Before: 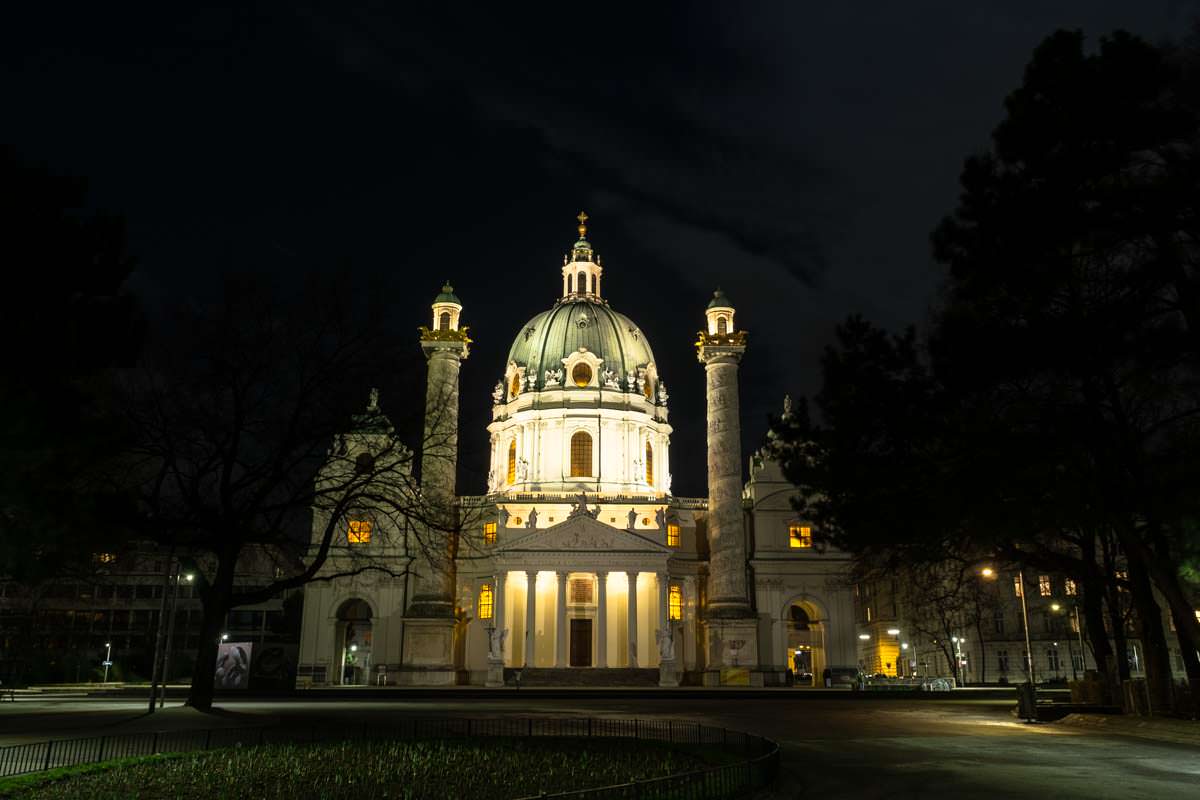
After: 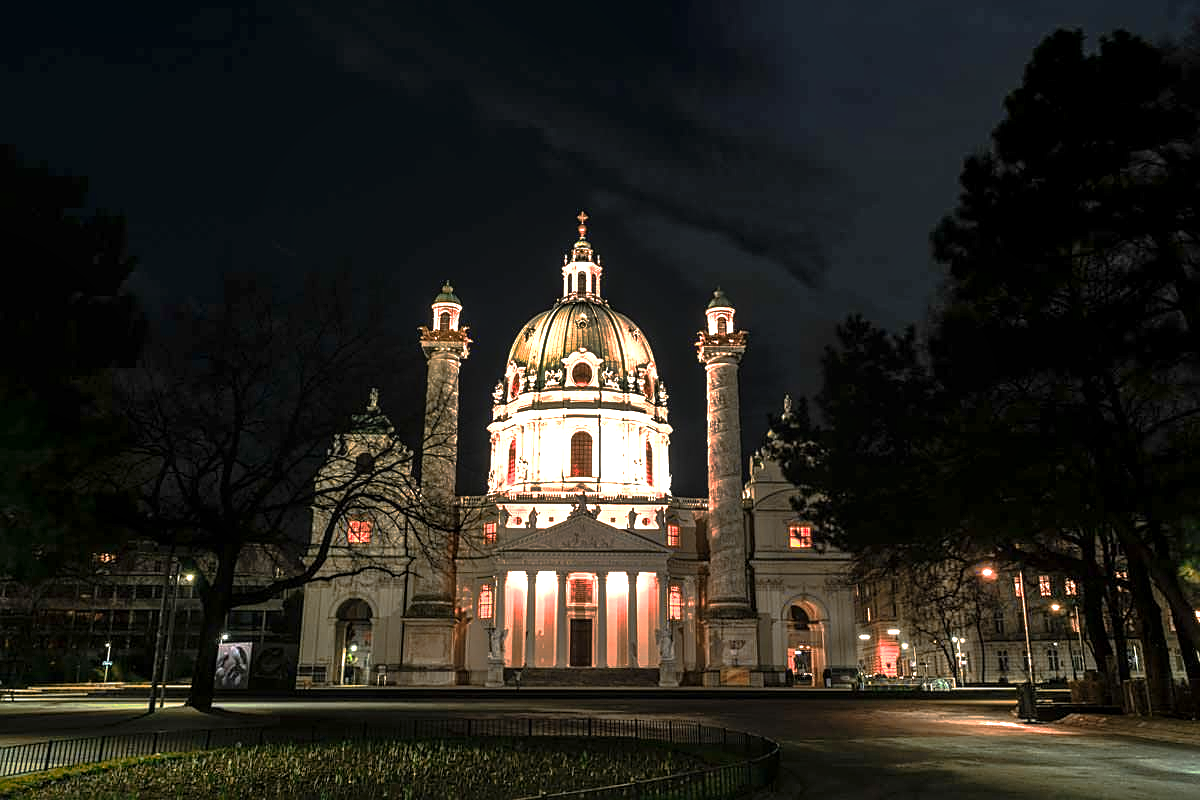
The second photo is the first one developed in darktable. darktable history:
exposure: black level correction 0, exposure 1 EV, compensate highlight preservation false
local contrast: on, module defaults
sharpen: on, module defaults
base curve: curves: ch0 [(0, 0) (0.564, 0.291) (0.802, 0.731) (1, 1)], preserve colors none
color zones: curves: ch2 [(0, 0.5) (0.084, 0.497) (0.323, 0.335) (0.4, 0.497) (1, 0.5)]
shadows and highlights: soften with gaussian
